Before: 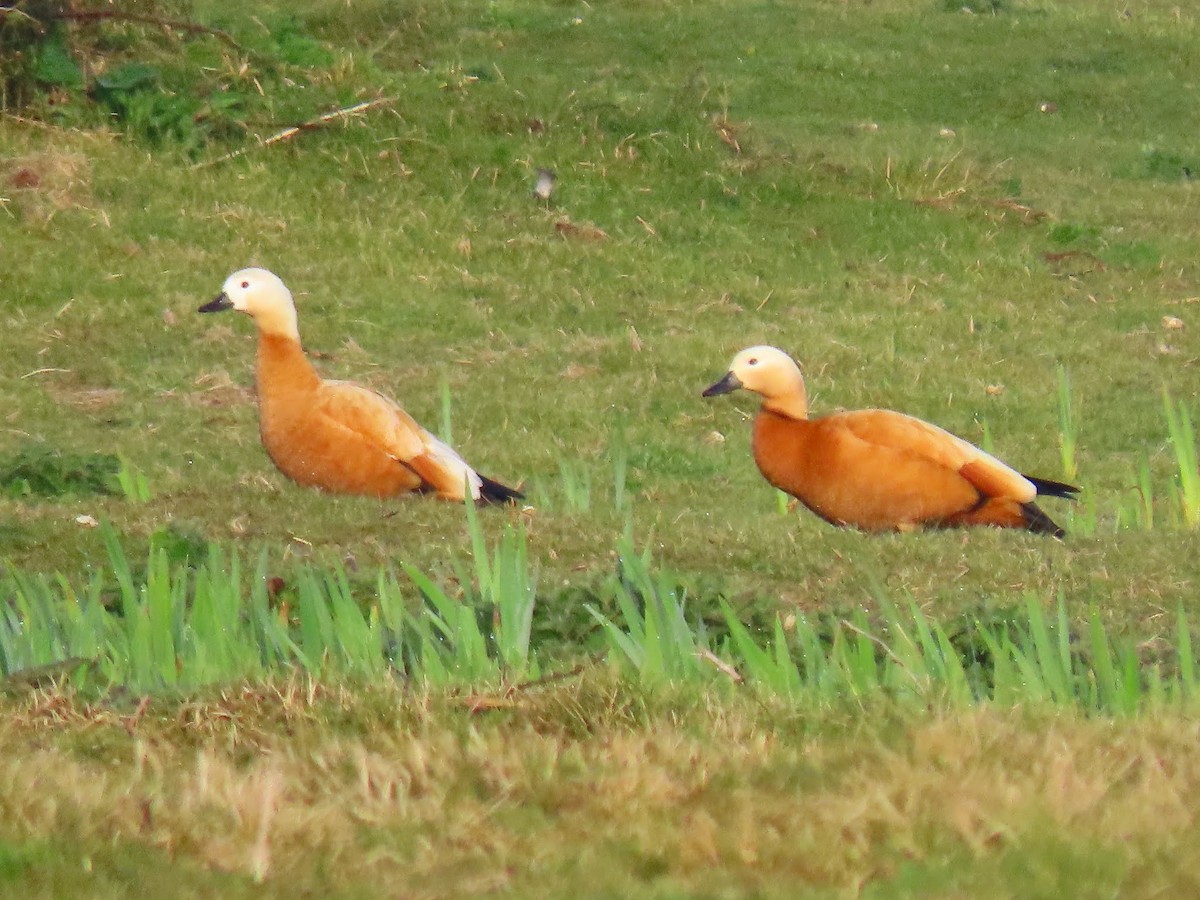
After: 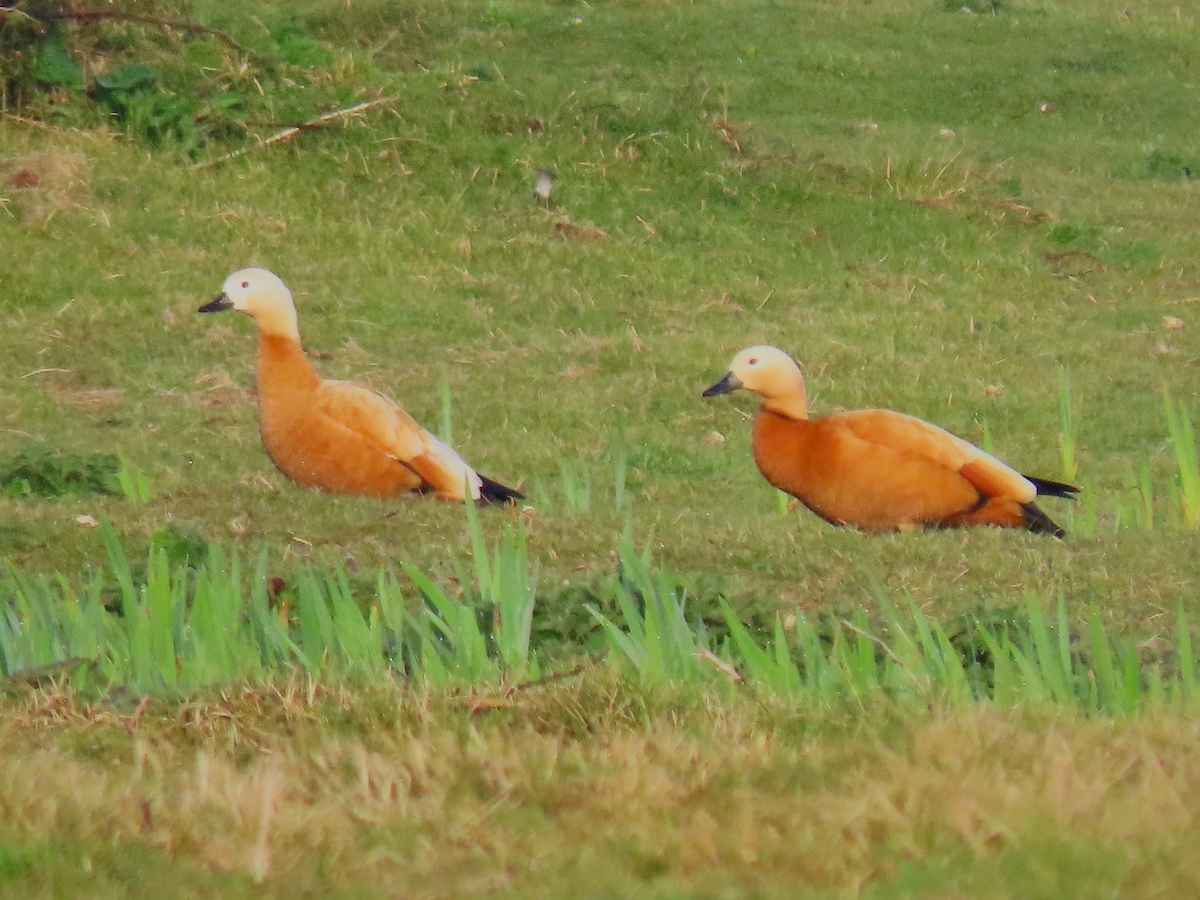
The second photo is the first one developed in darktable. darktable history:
filmic rgb: black relative exposure -7.65 EV, white relative exposure 4.56 EV, hardness 3.61, color science v6 (2022)
shadows and highlights: on, module defaults
